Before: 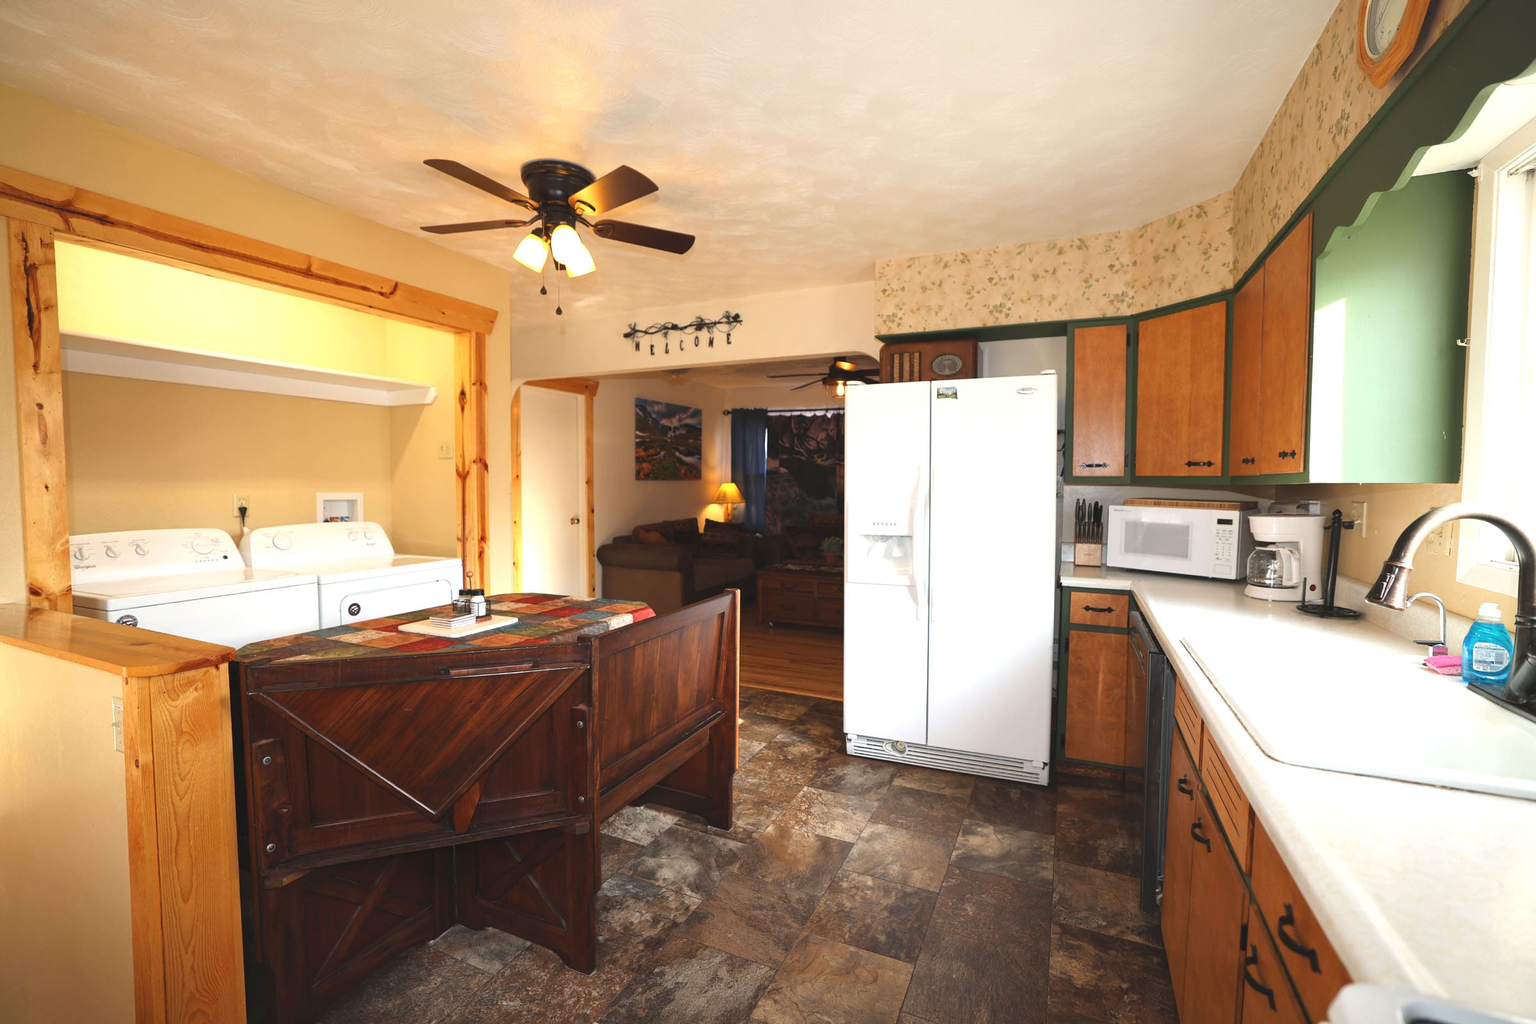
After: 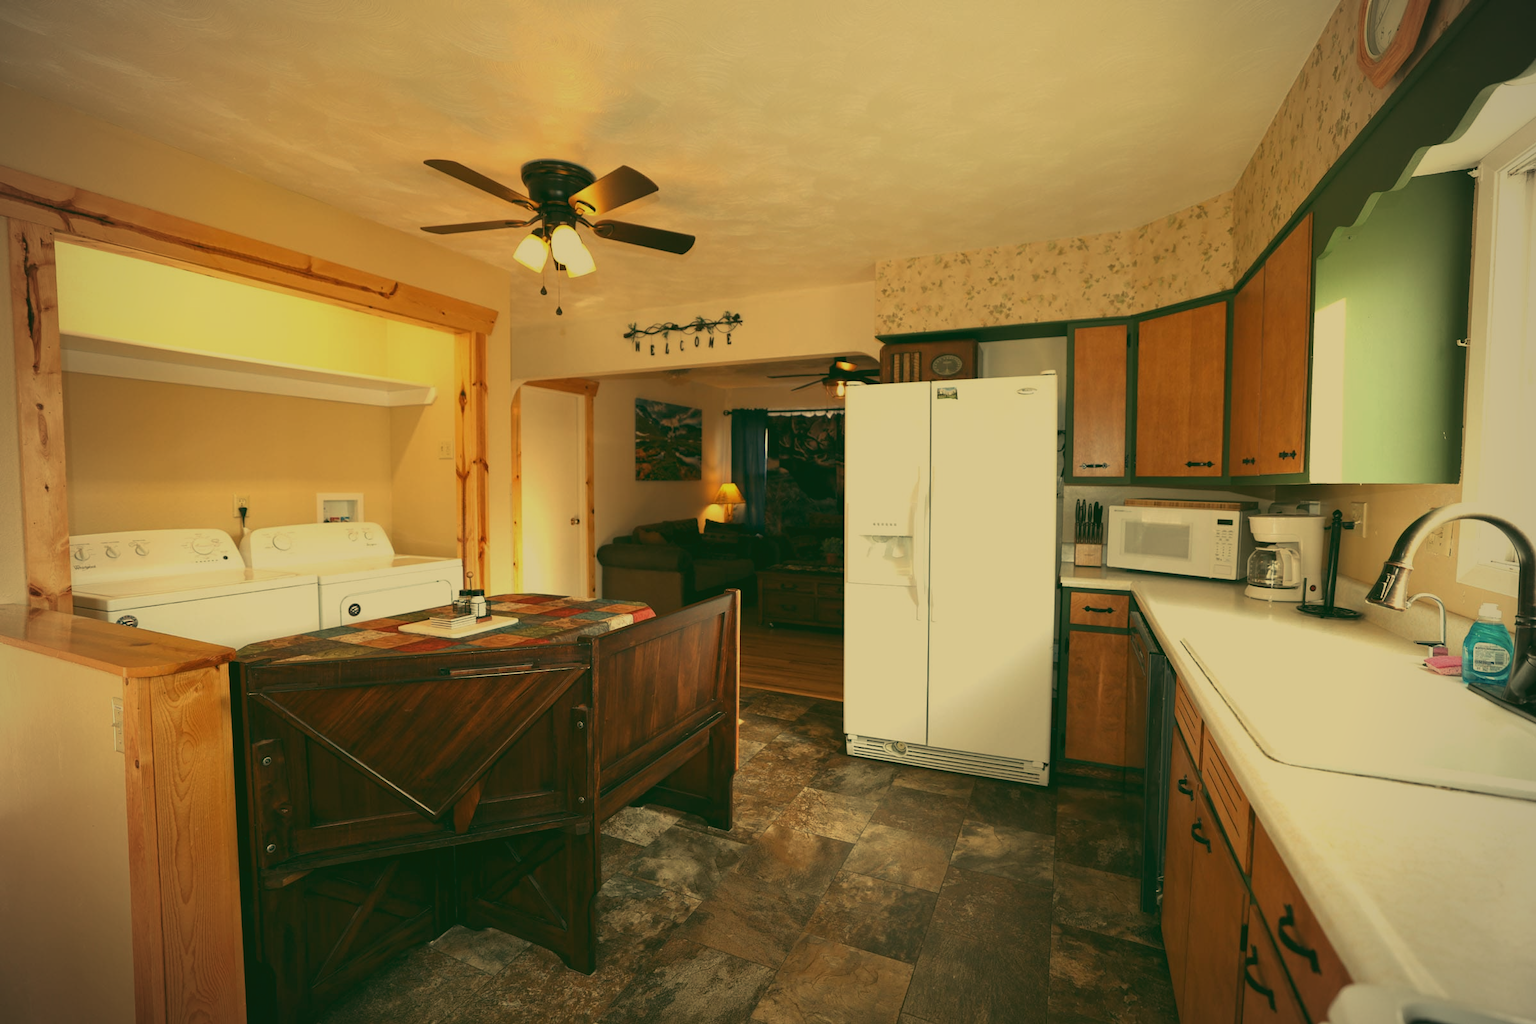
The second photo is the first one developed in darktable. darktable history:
vignetting: fall-off radius 60.92%
rgb curve: curves: ch0 [(0.123, 0.061) (0.995, 0.887)]; ch1 [(0.06, 0.116) (1, 0.906)]; ch2 [(0, 0) (0.824, 0.69) (1, 1)], mode RGB, independent channels, compensate middle gray true
white balance: red 1.123, blue 0.83
exposure: exposure -0.462 EV, compensate highlight preservation false
contrast brightness saturation: saturation -0.05
